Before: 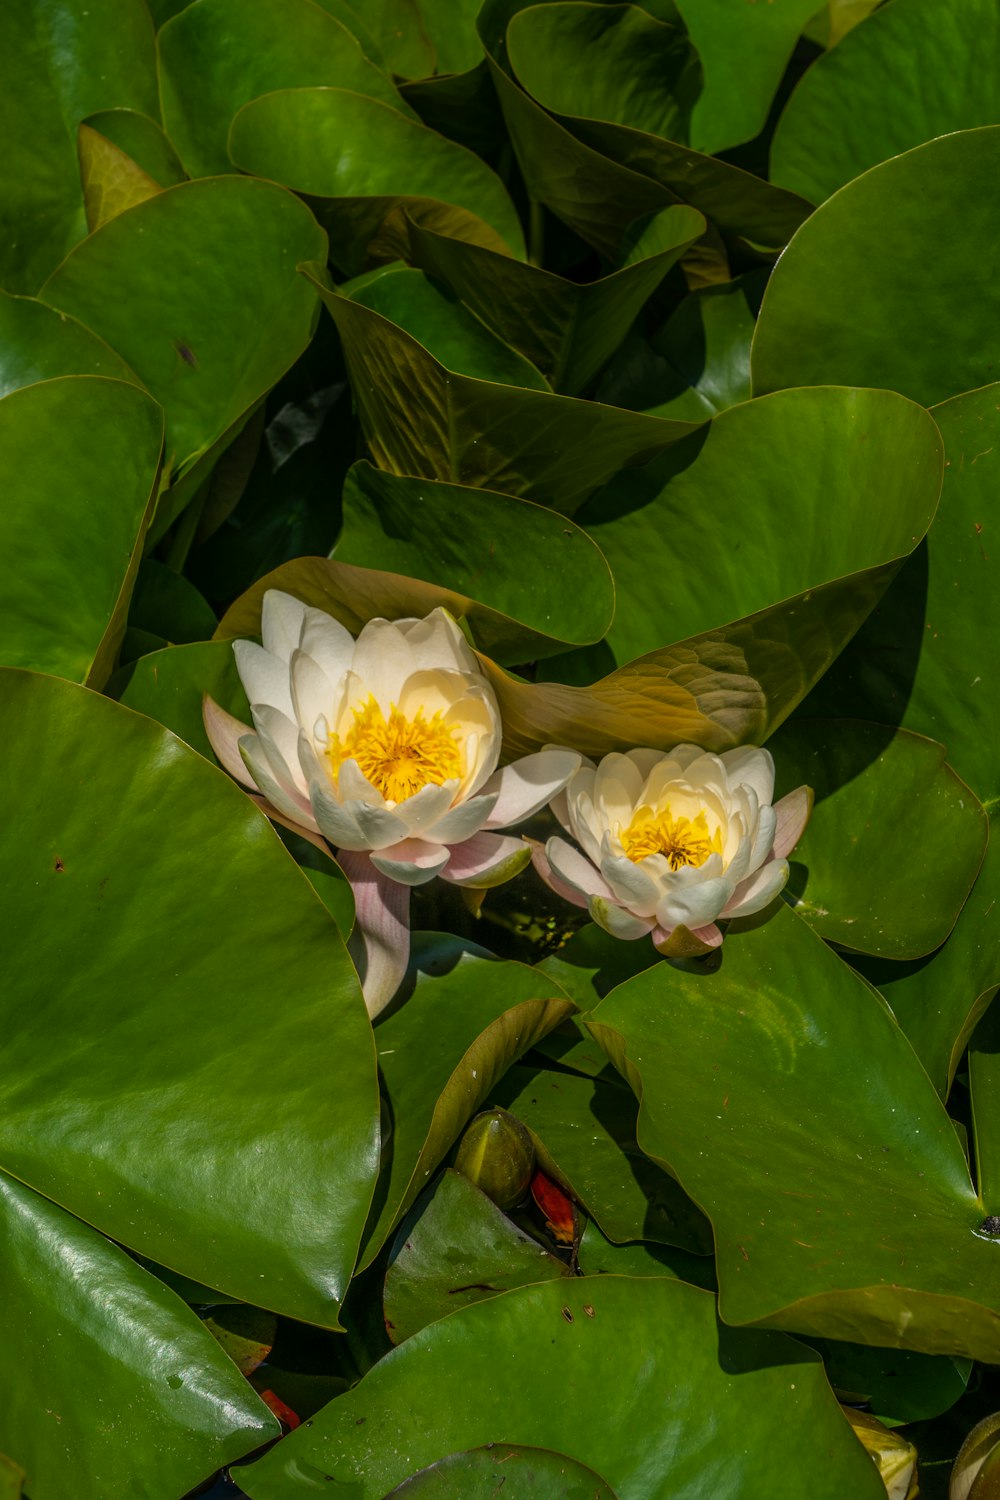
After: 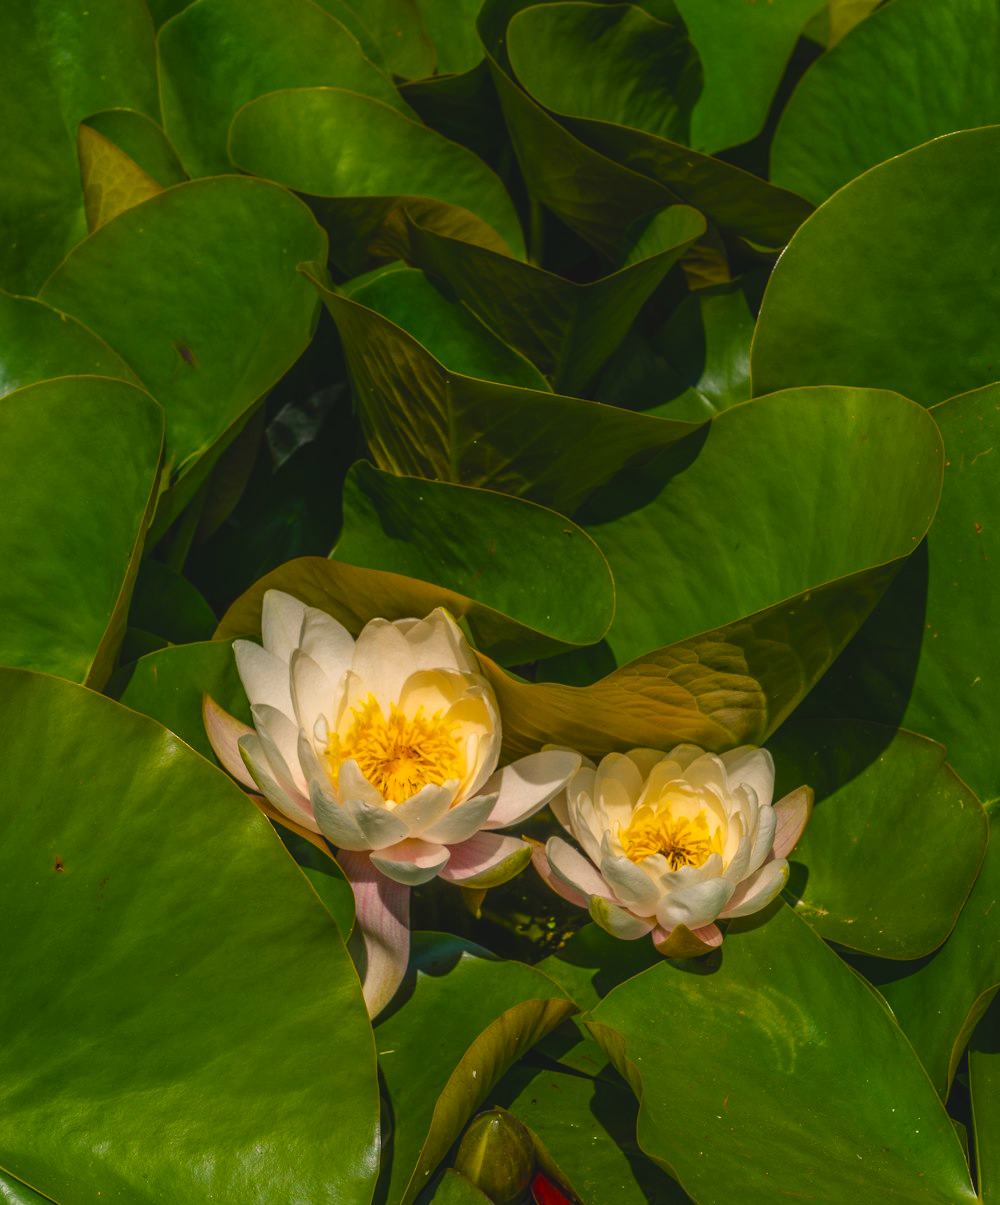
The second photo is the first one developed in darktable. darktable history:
crop: bottom 19.644%
color balance: contrast -0.5%
color balance rgb: shadows lift › chroma 2%, shadows lift › hue 247.2°, power › chroma 0.3%, power › hue 25.2°, highlights gain › chroma 3%, highlights gain › hue 60°, global offset › luminance 0.75%, perceptual saturation grading › global saturation 20%, perceptual saturation grading › highlights -20%, perceptual saturation grading › shadows 30%, global vibrance 20%
